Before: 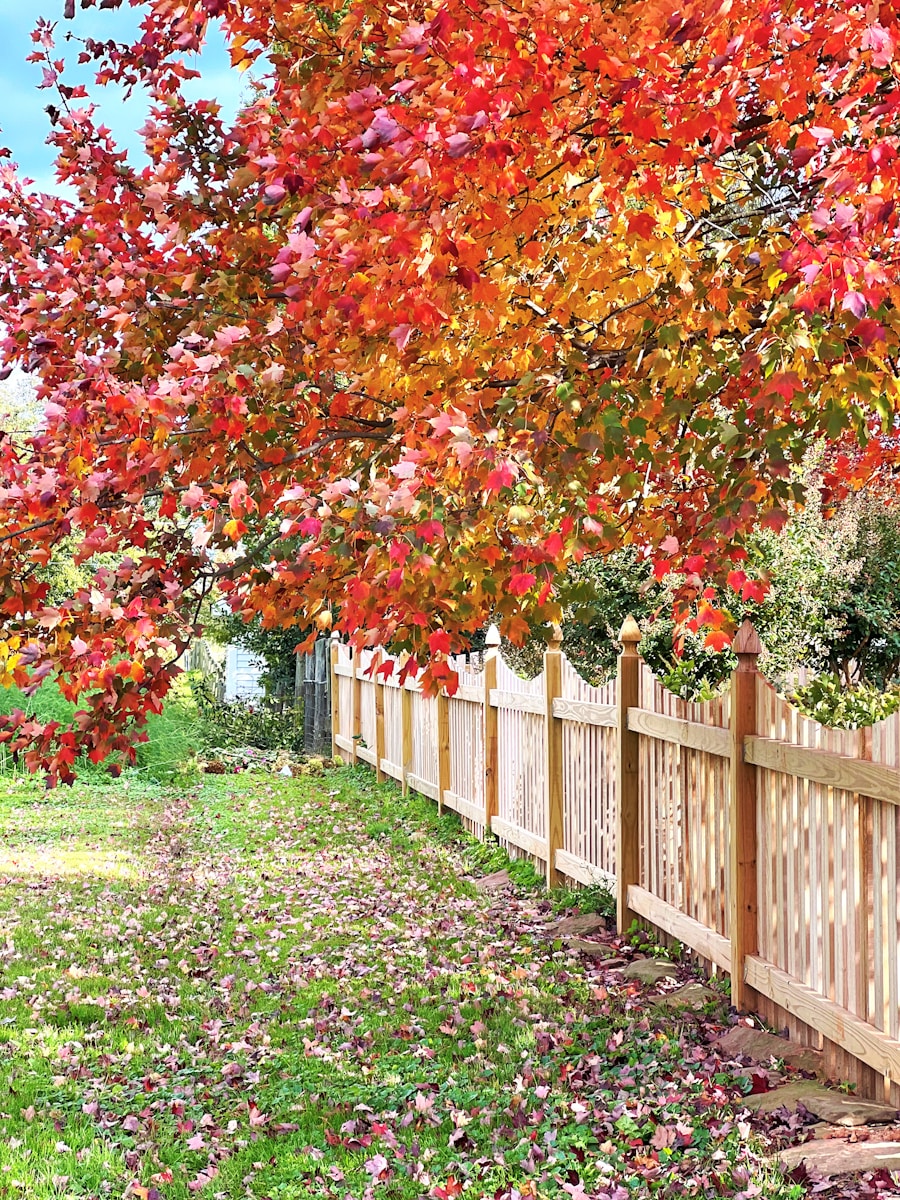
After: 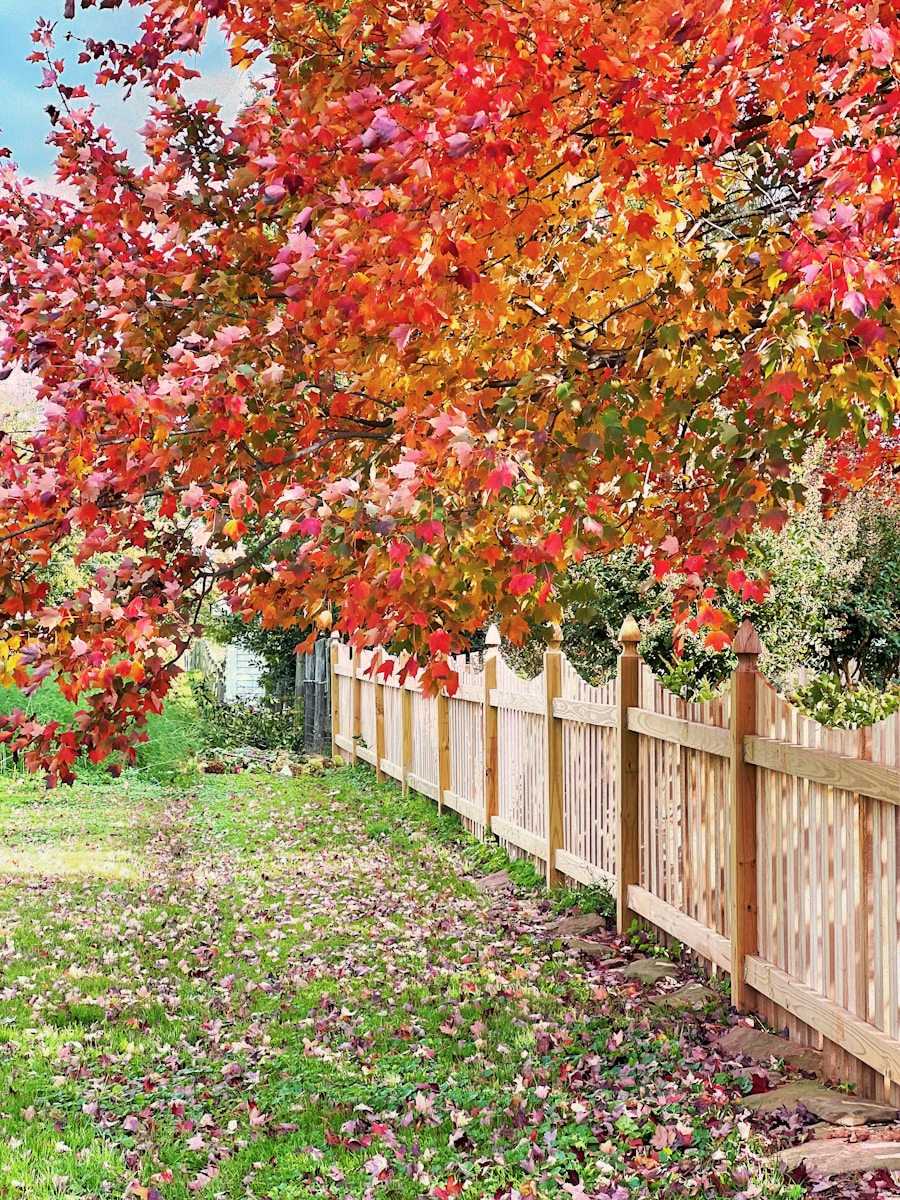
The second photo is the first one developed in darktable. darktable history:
filmic rgb: black relative exposure -11.39 EV, white relative exposure 3.25 EV, threshold -0.302 EV, transition 3.19 EV, structure ↔ texture 99.6%, hardness 6.75, color science v6 (2022), enable highlight reconstruction true
